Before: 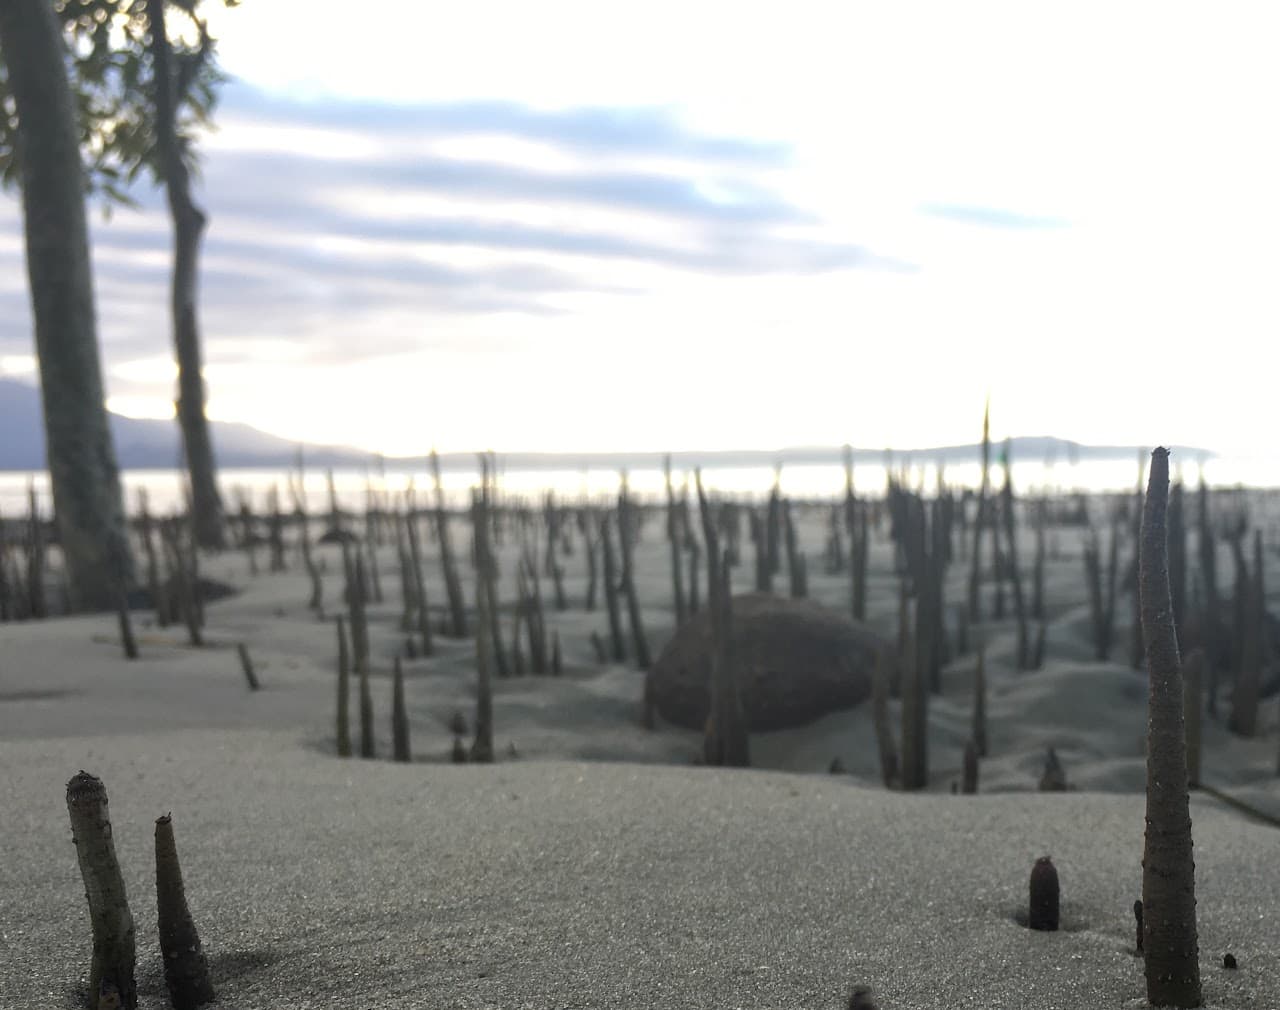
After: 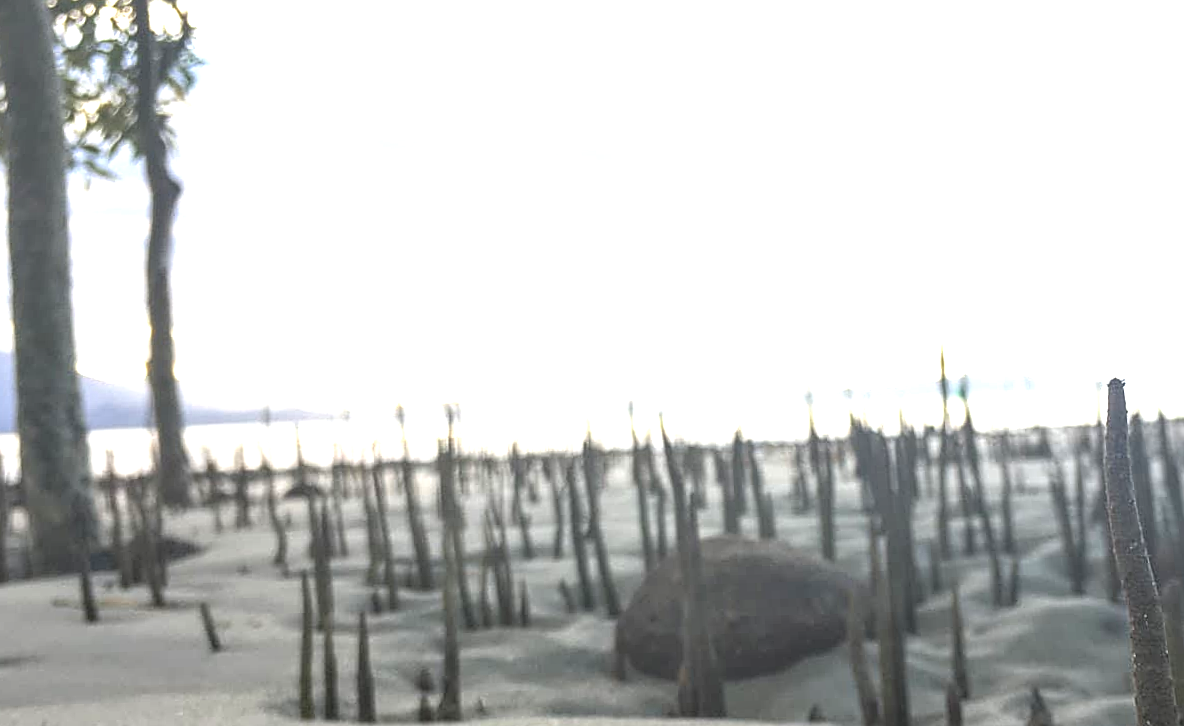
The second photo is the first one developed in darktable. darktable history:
crop: bottom 24.967%
sharpen: on, module defaults
local contrast: highlights 55%, shadows 52%, detail 130%, midtone range 0.452
shadows and highlights: shadows 20.55, highlights -20.99, soften with gaussian
exposure: exposure 1 EV, compensate highlight preservation false
rotate and perspective: rotation -1.68°, lens shift (vertical) -0.146, crop left 0.049, crop right 0.912, crop top 0.032, crop bottom 0.96
